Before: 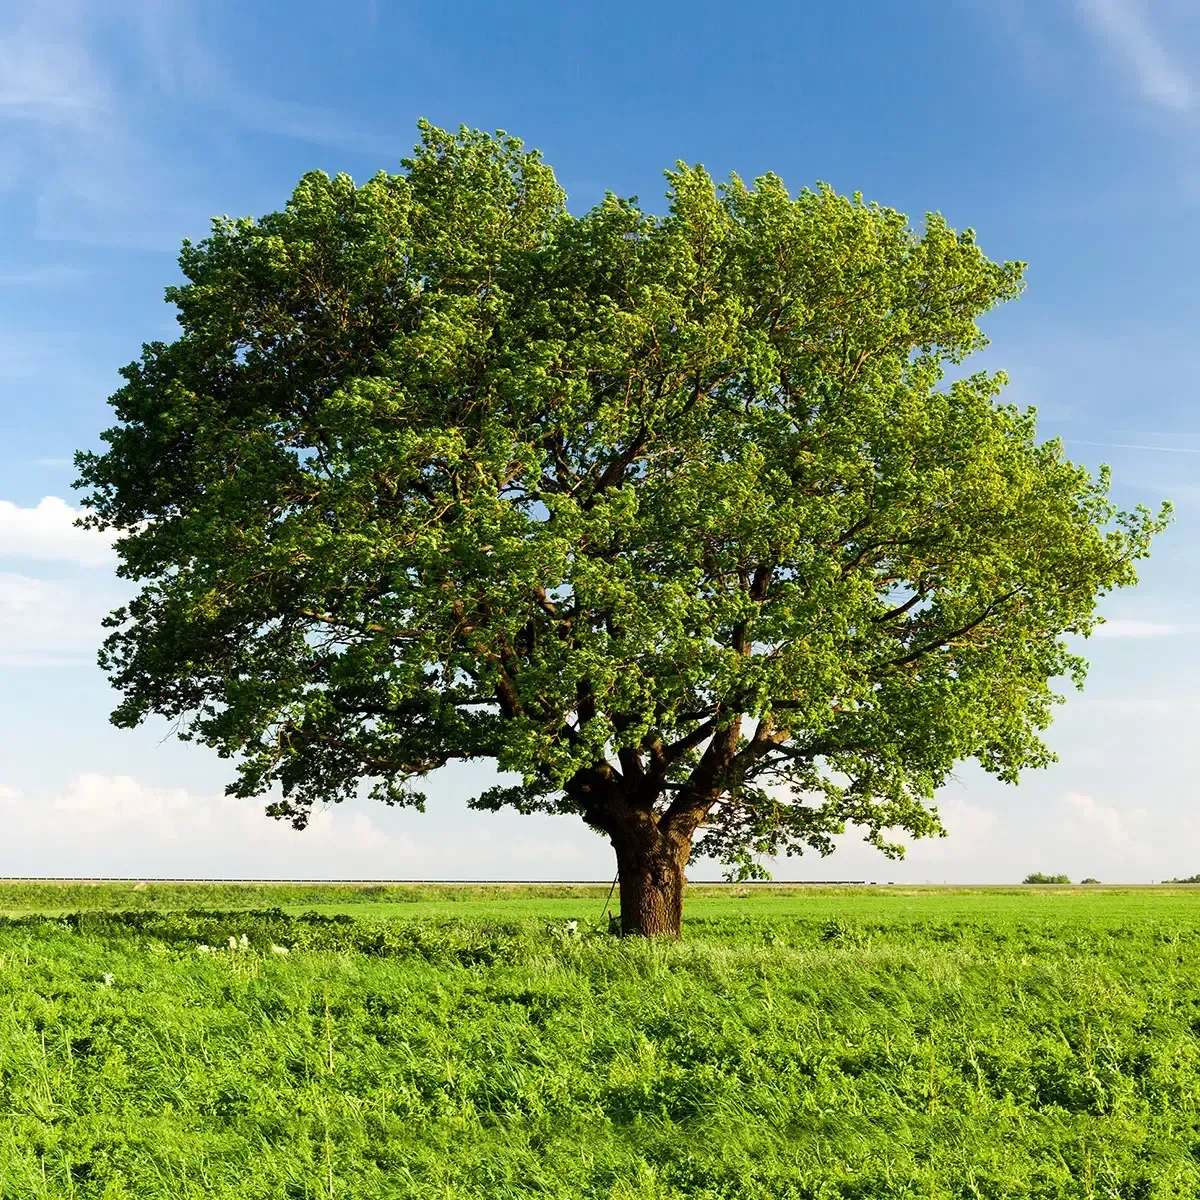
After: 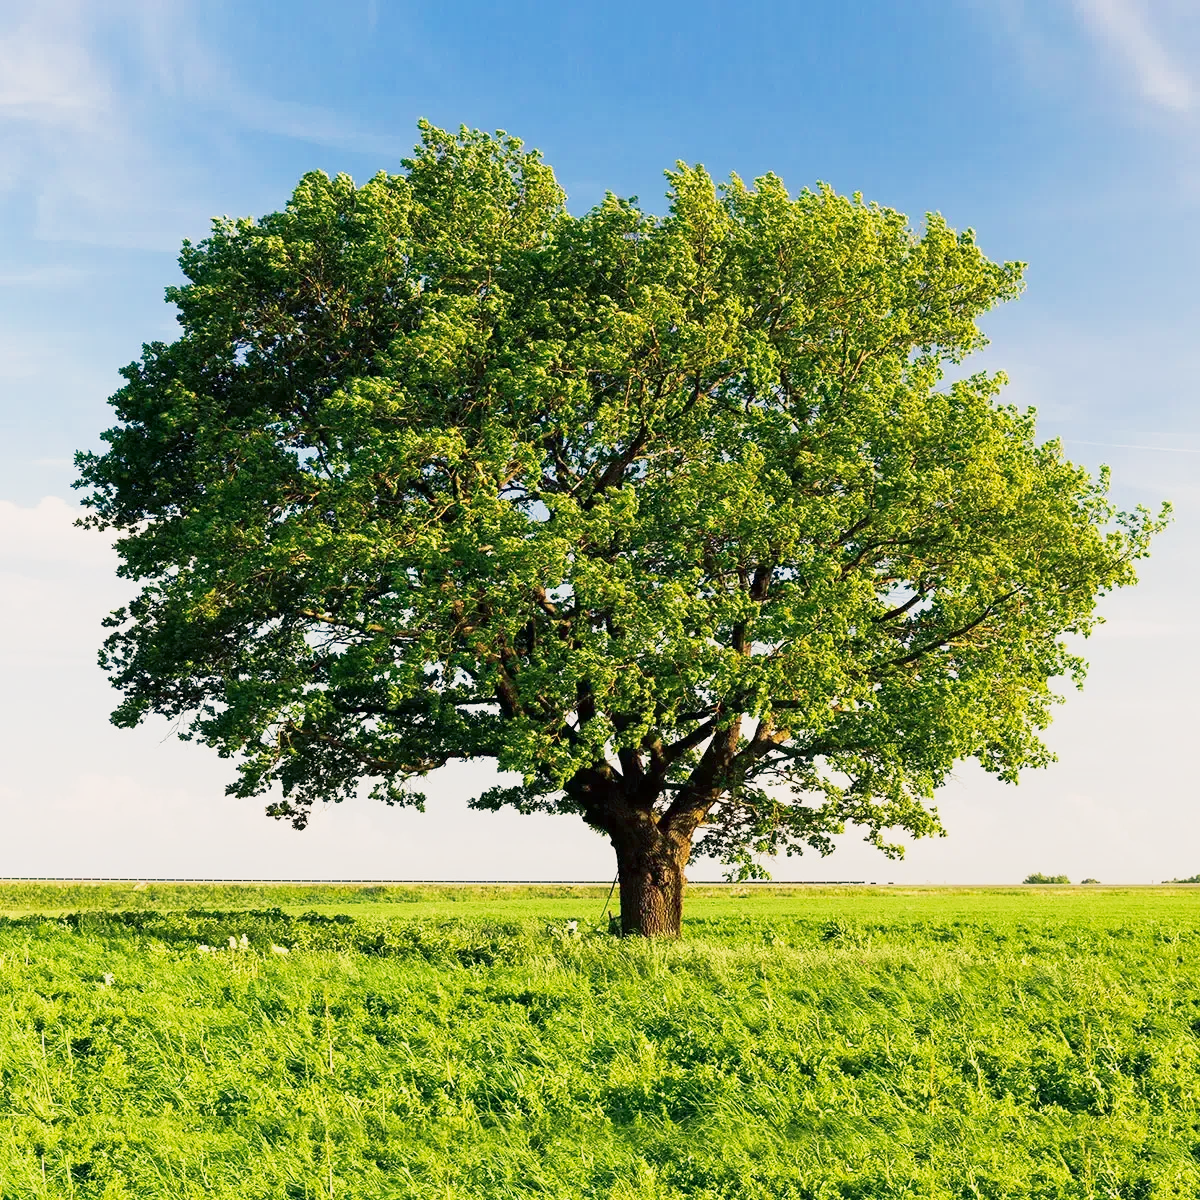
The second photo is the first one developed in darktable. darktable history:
base curve: curves: ch0 [(0, 0) (0.088, 0.125) (0.176, 0.251) (0.354, 0.501) (0.613, 0.749) (1, 0.877)], preserve colors none
color balance rgb: shadows lift › chroma 5.41%, shadows lift › hue 240°, highlights gain › chroma 3.74%, highlights gain › hue 60°, saturation formula JzAzBz (2021)
